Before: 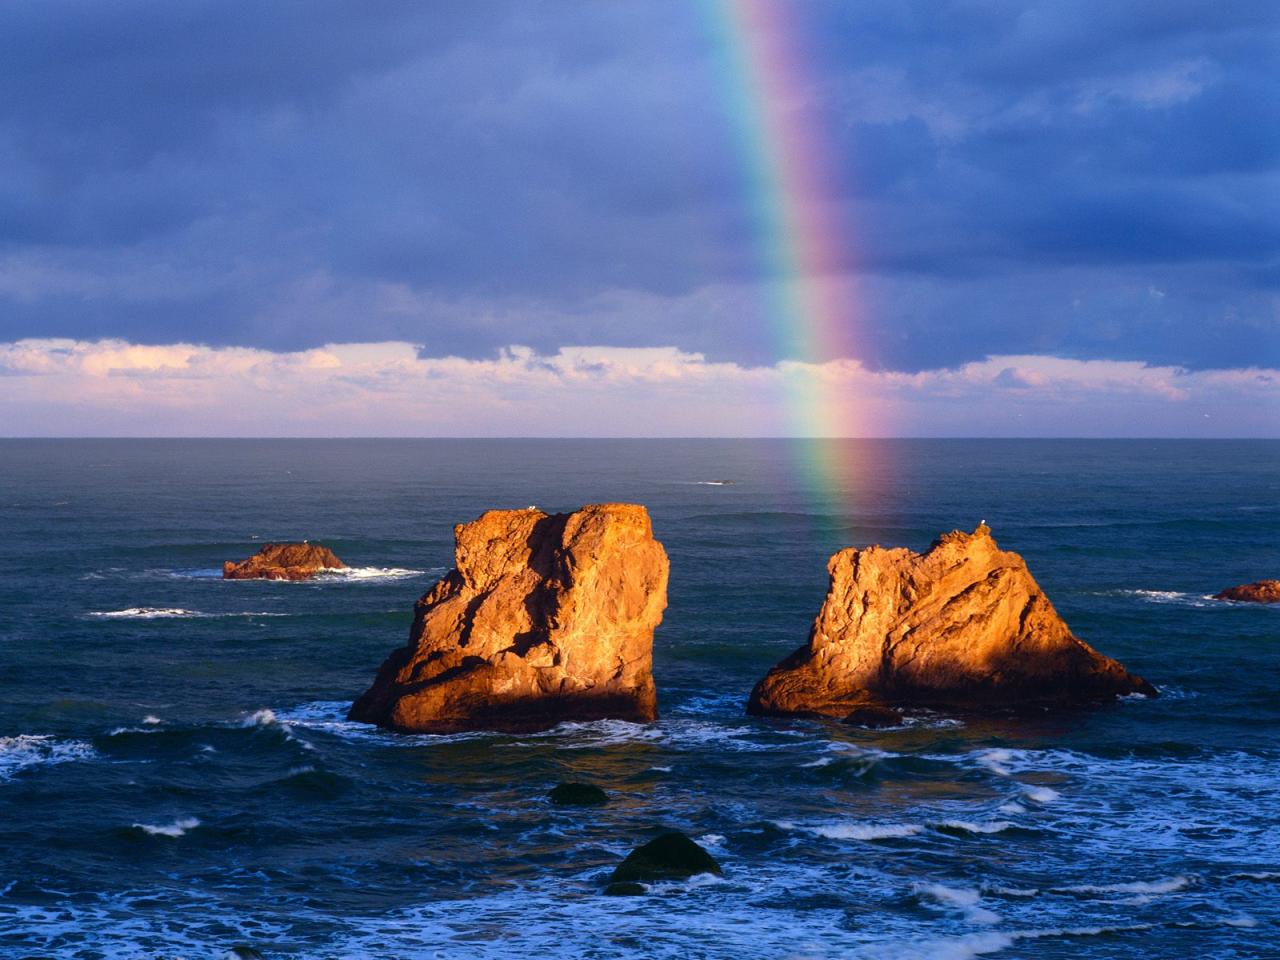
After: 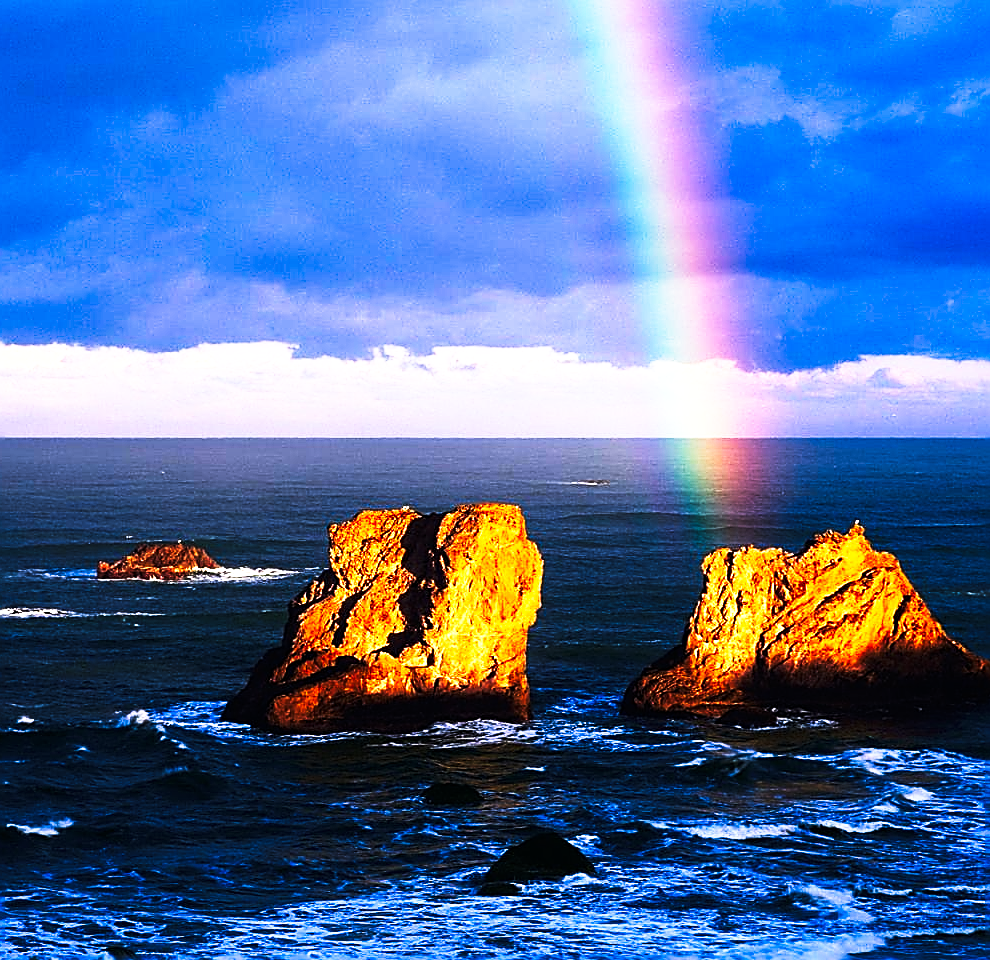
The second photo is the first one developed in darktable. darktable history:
tone curve: curves: ch0 [(0, 0) (0.56, 0.467) (0.846, 0.934) (1, 1)], preserve colors none
tone equalizer: -8 EV -0.715 EV, -7 EV -0.676 EV, -6 EV -0.589 EV, -5 EV -0.368 EV, -3 EV 0.389 EV, -2 EV 0.6 EV, -1 EV 0.684 EV, +0 EV 0.761 EV
crop: left 9.846%, right 12.785%
sharpen: radius 1.725, amount 1.302
